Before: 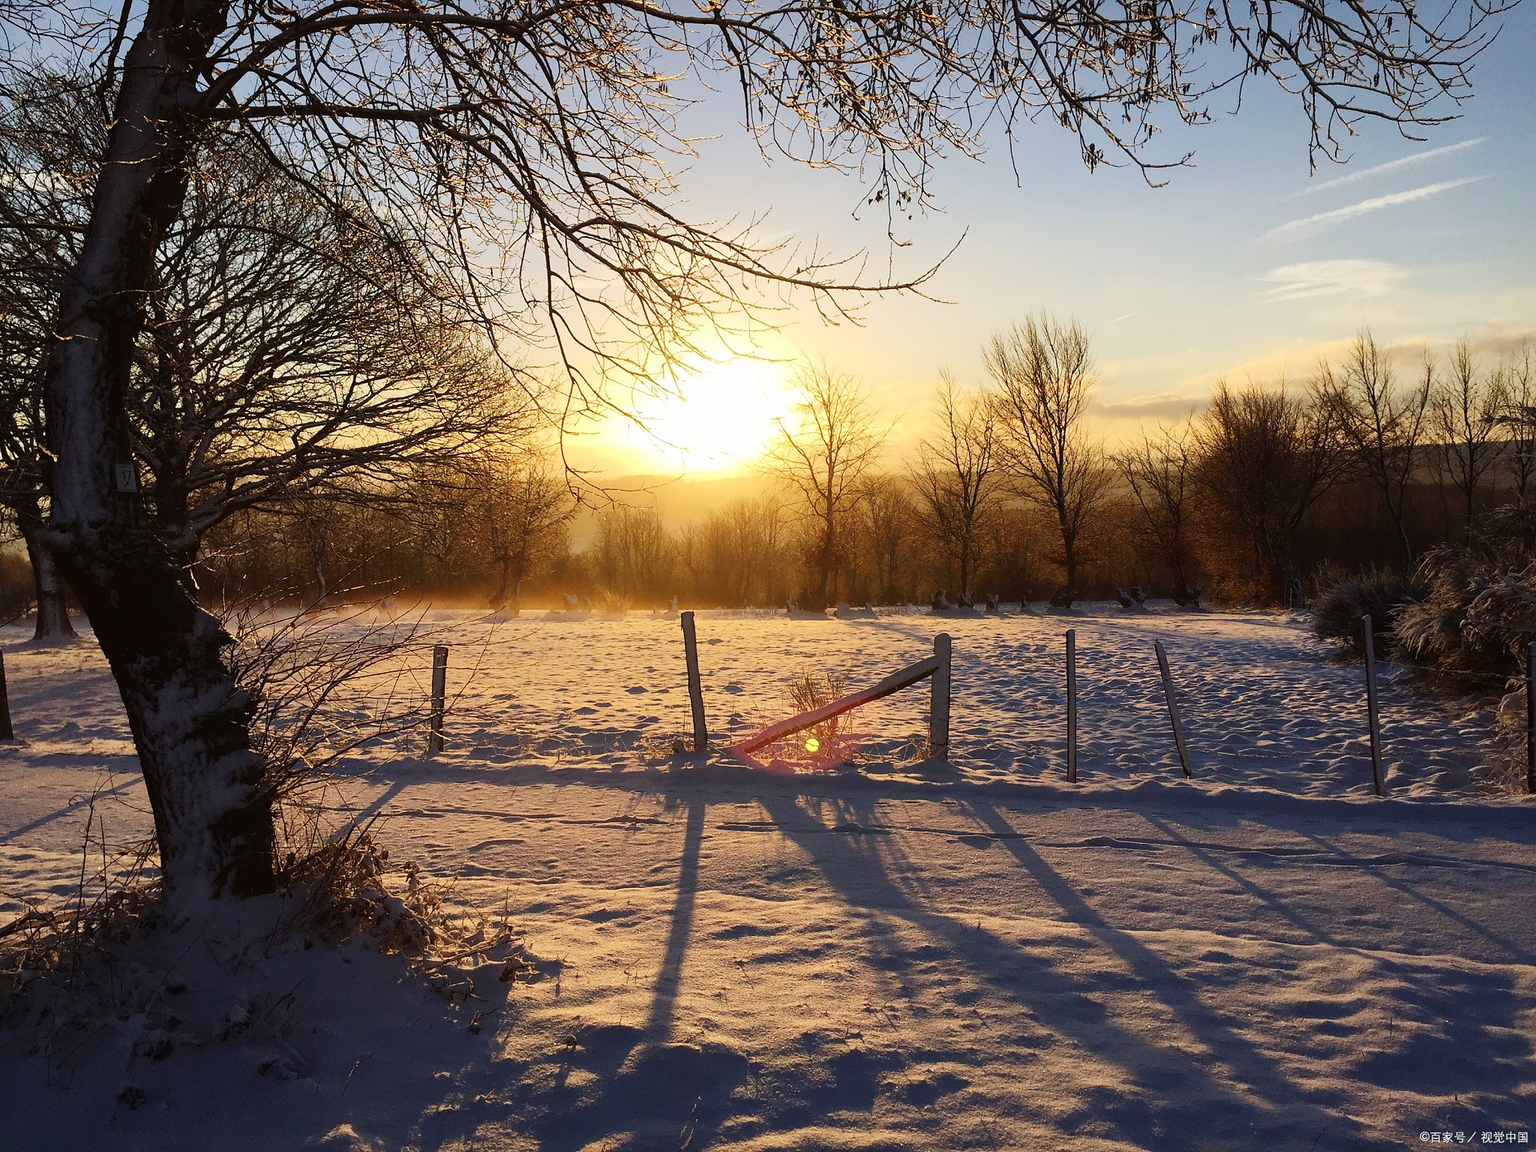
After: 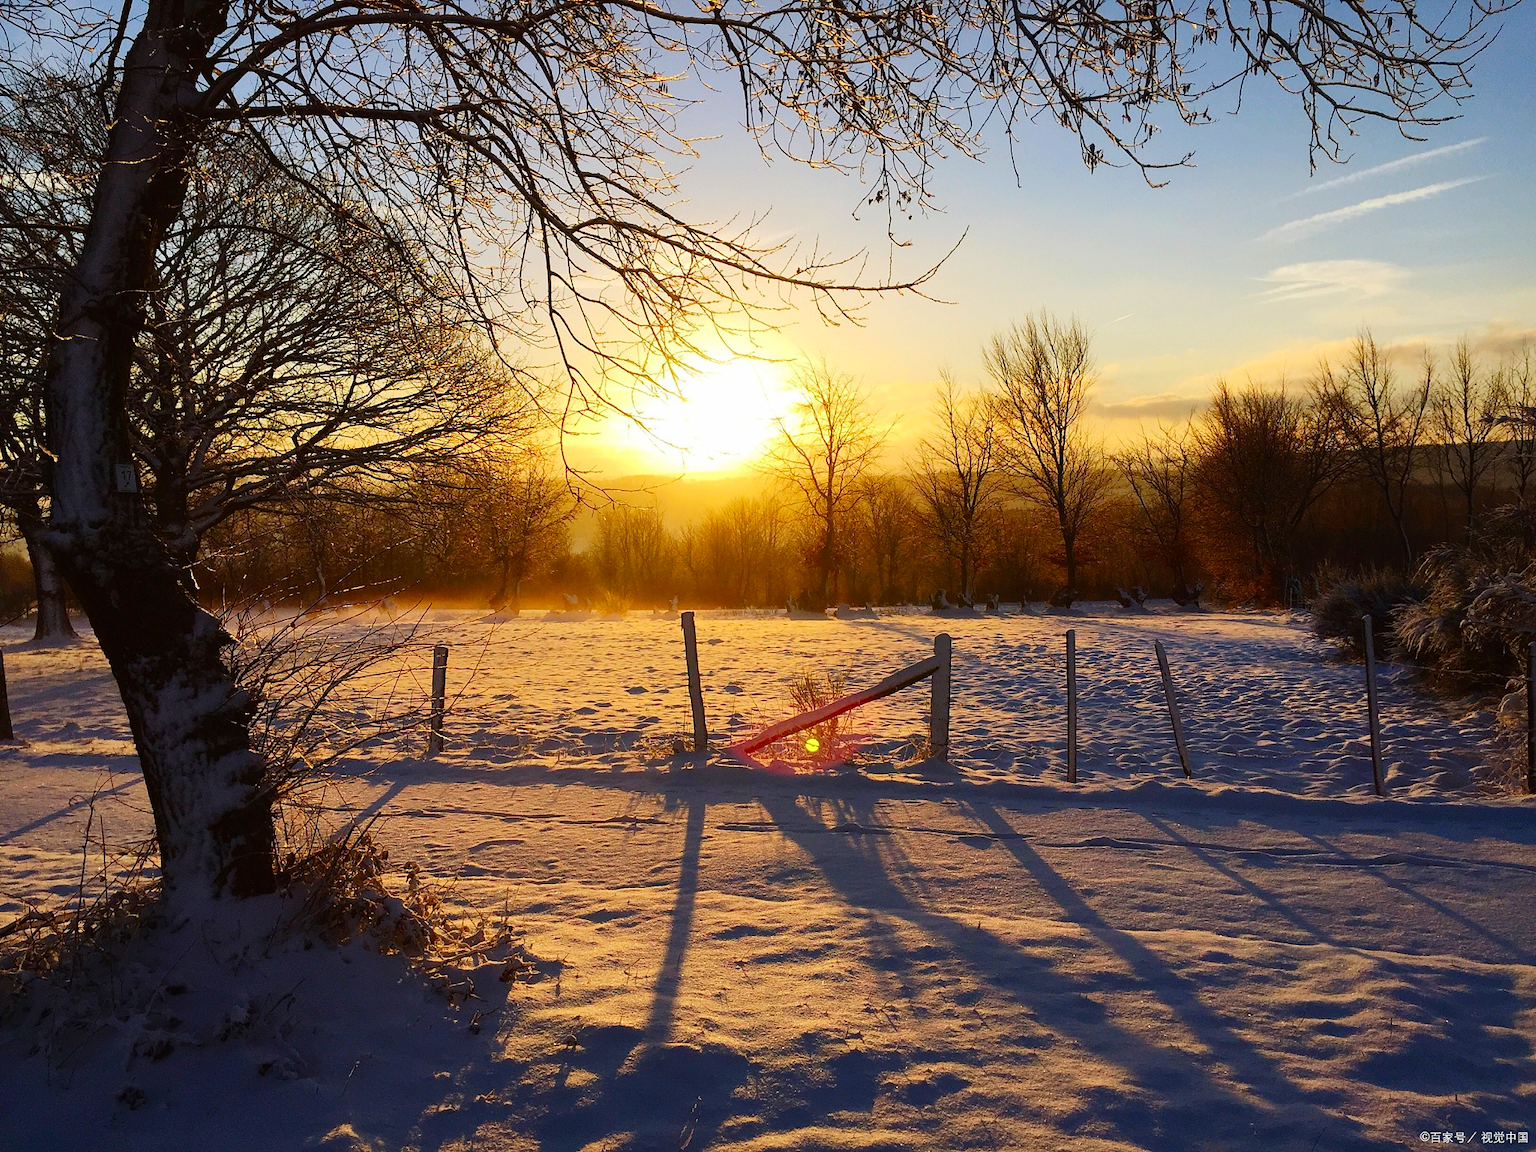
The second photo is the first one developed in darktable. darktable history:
contrast brightness saturation: brightness -0.027, saturation 0.369
